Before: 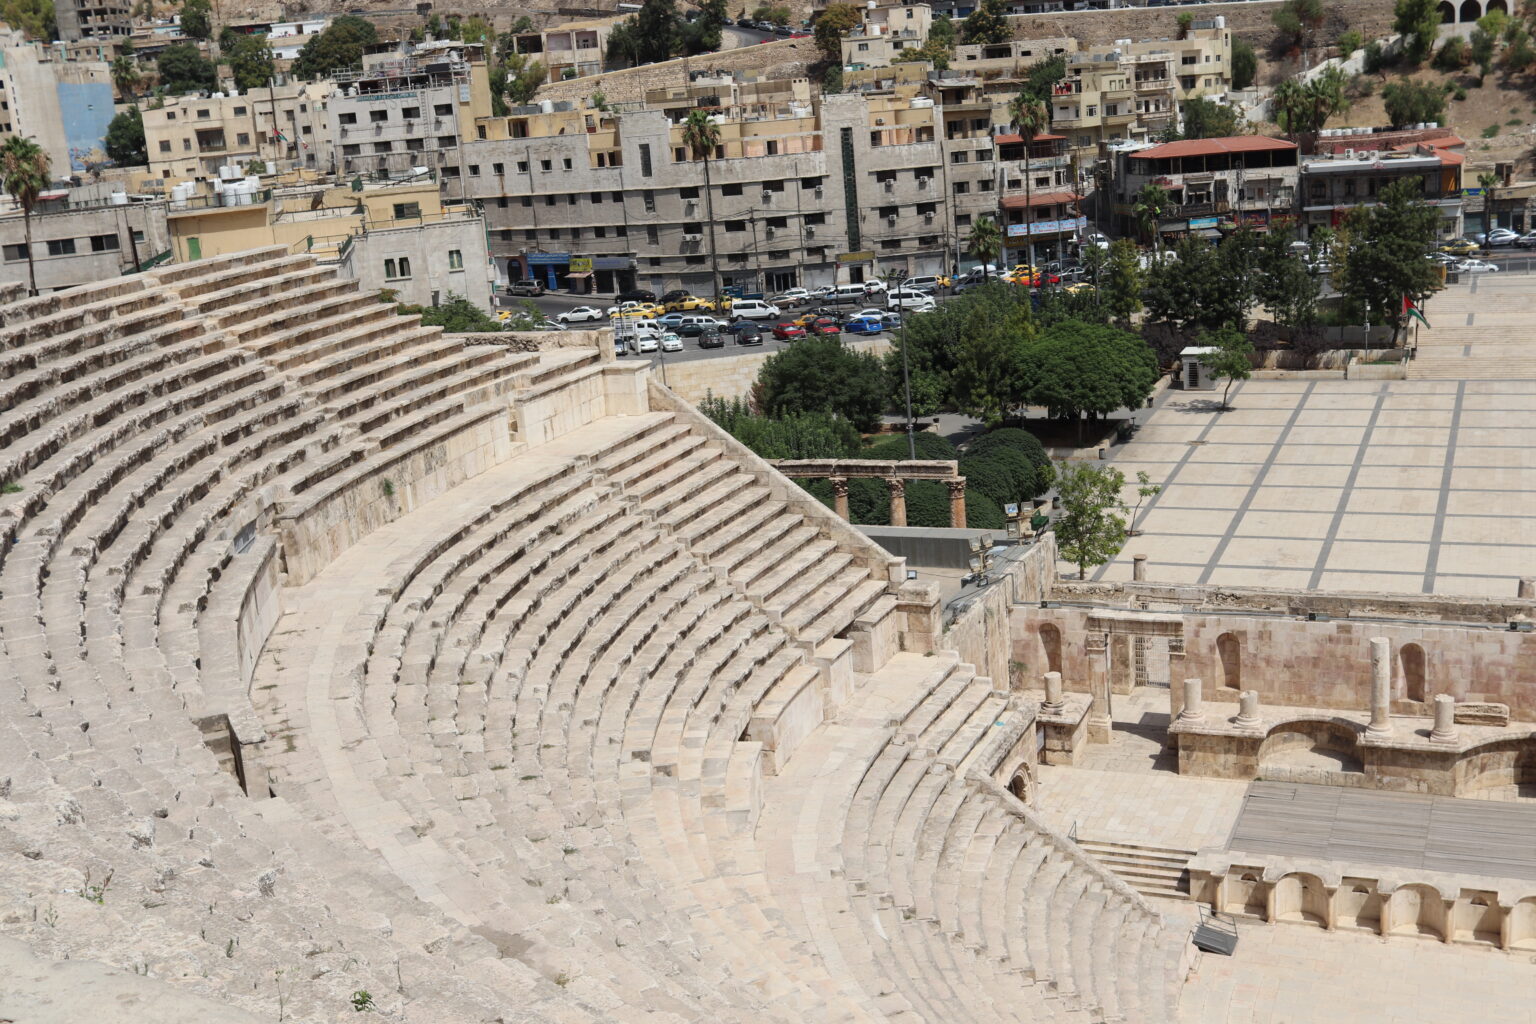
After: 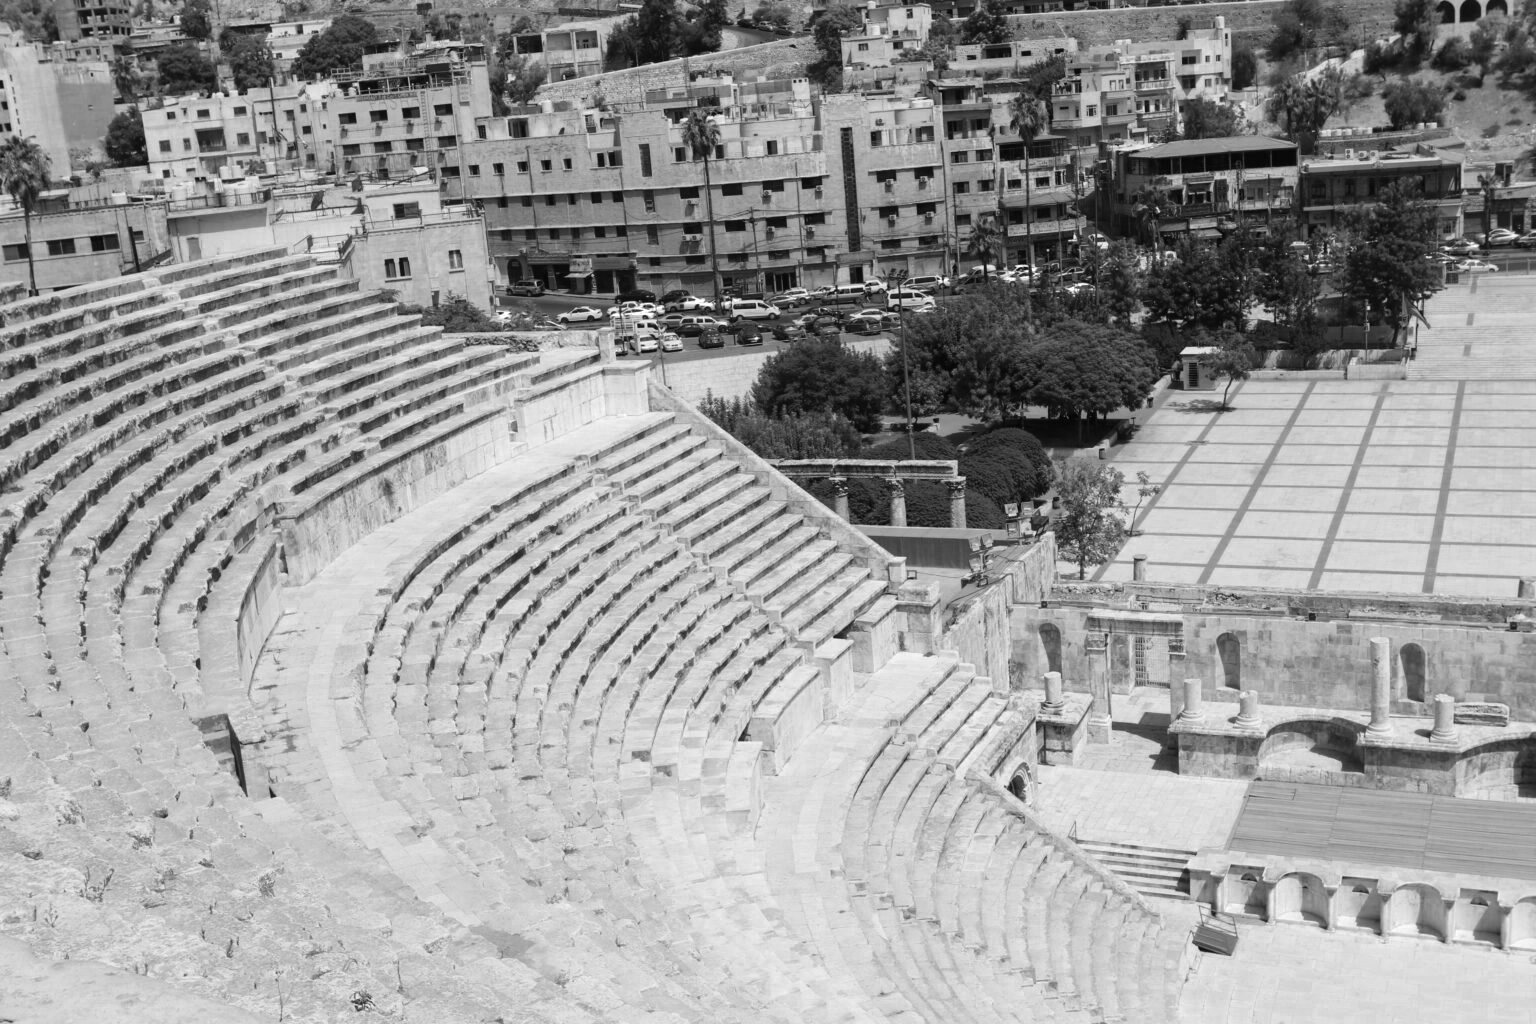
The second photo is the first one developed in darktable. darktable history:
color zones: curves: ch0 [(0.25, 0.667) (0.758, 0.368)]; ch1 [(0.215, 0.245) (0.761, 0.373)]; ch2 [(0.247, 0.554) (0.761, 0.436)]
monochrome: a 32, b 64, size 2.3
